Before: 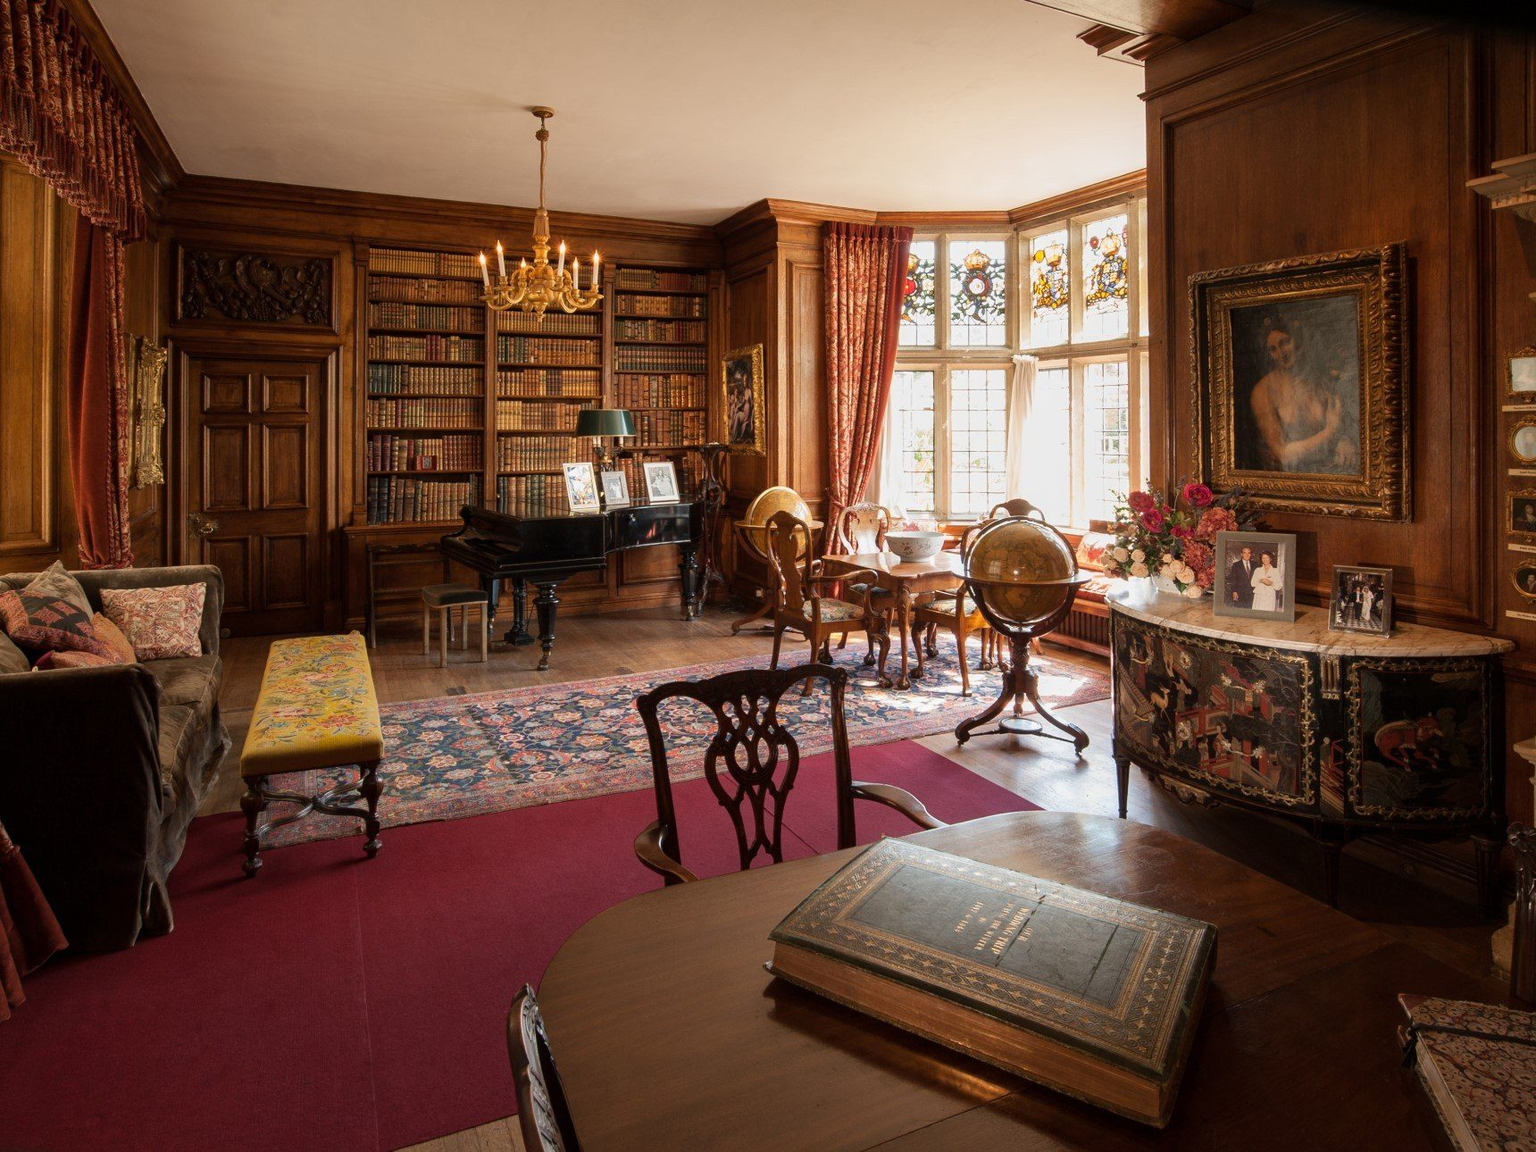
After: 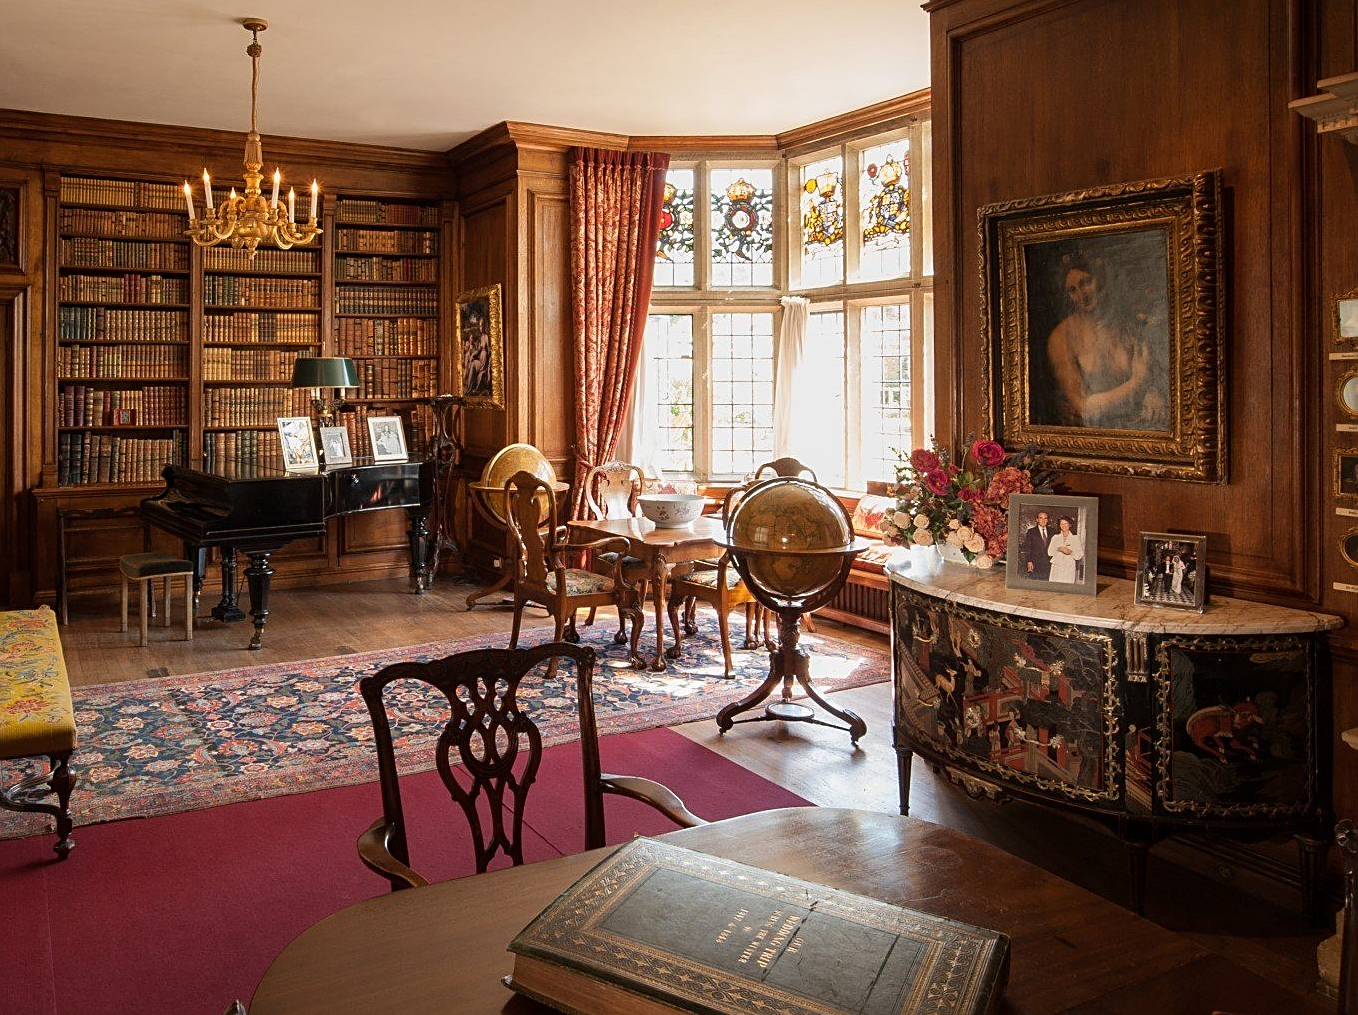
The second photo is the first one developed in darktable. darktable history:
crop and rotate: left 20.569%, top 7.911%, right 0.447%, bottom 13.338%
sharpen: on, module defaults
